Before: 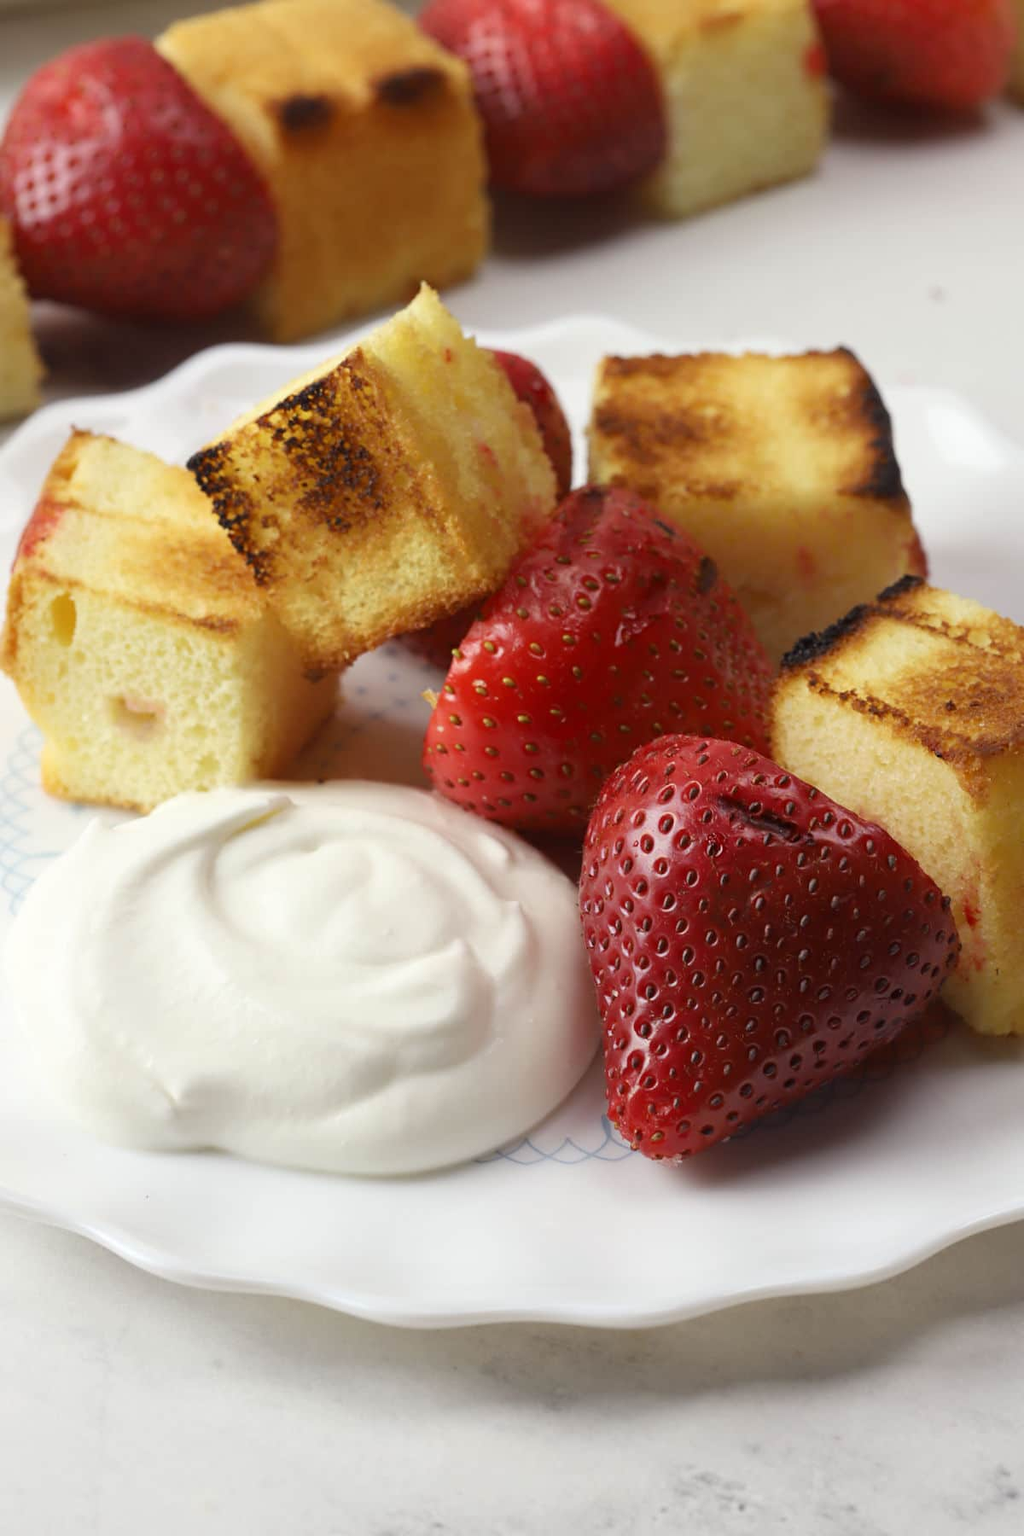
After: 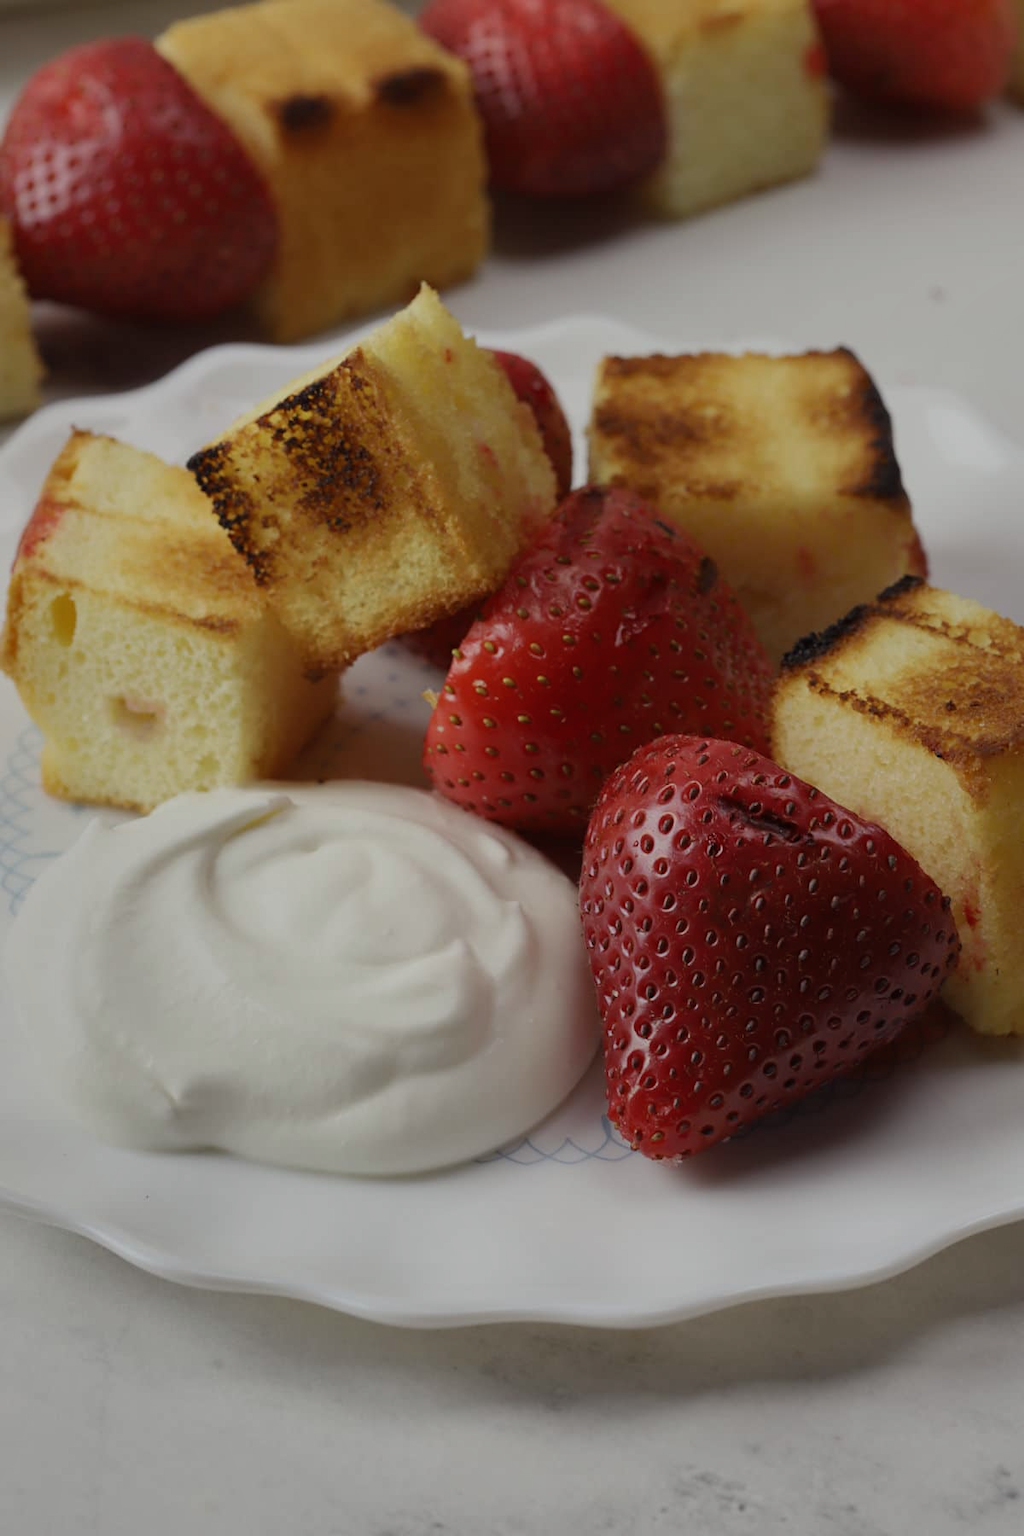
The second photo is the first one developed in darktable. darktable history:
exposure: exposure -1 EV, compensate highlight preservation false
shadows and highlights: radius 171.16, shadows 27, white point adjustment 3.13, highlights -67.95, soften with gaussian
